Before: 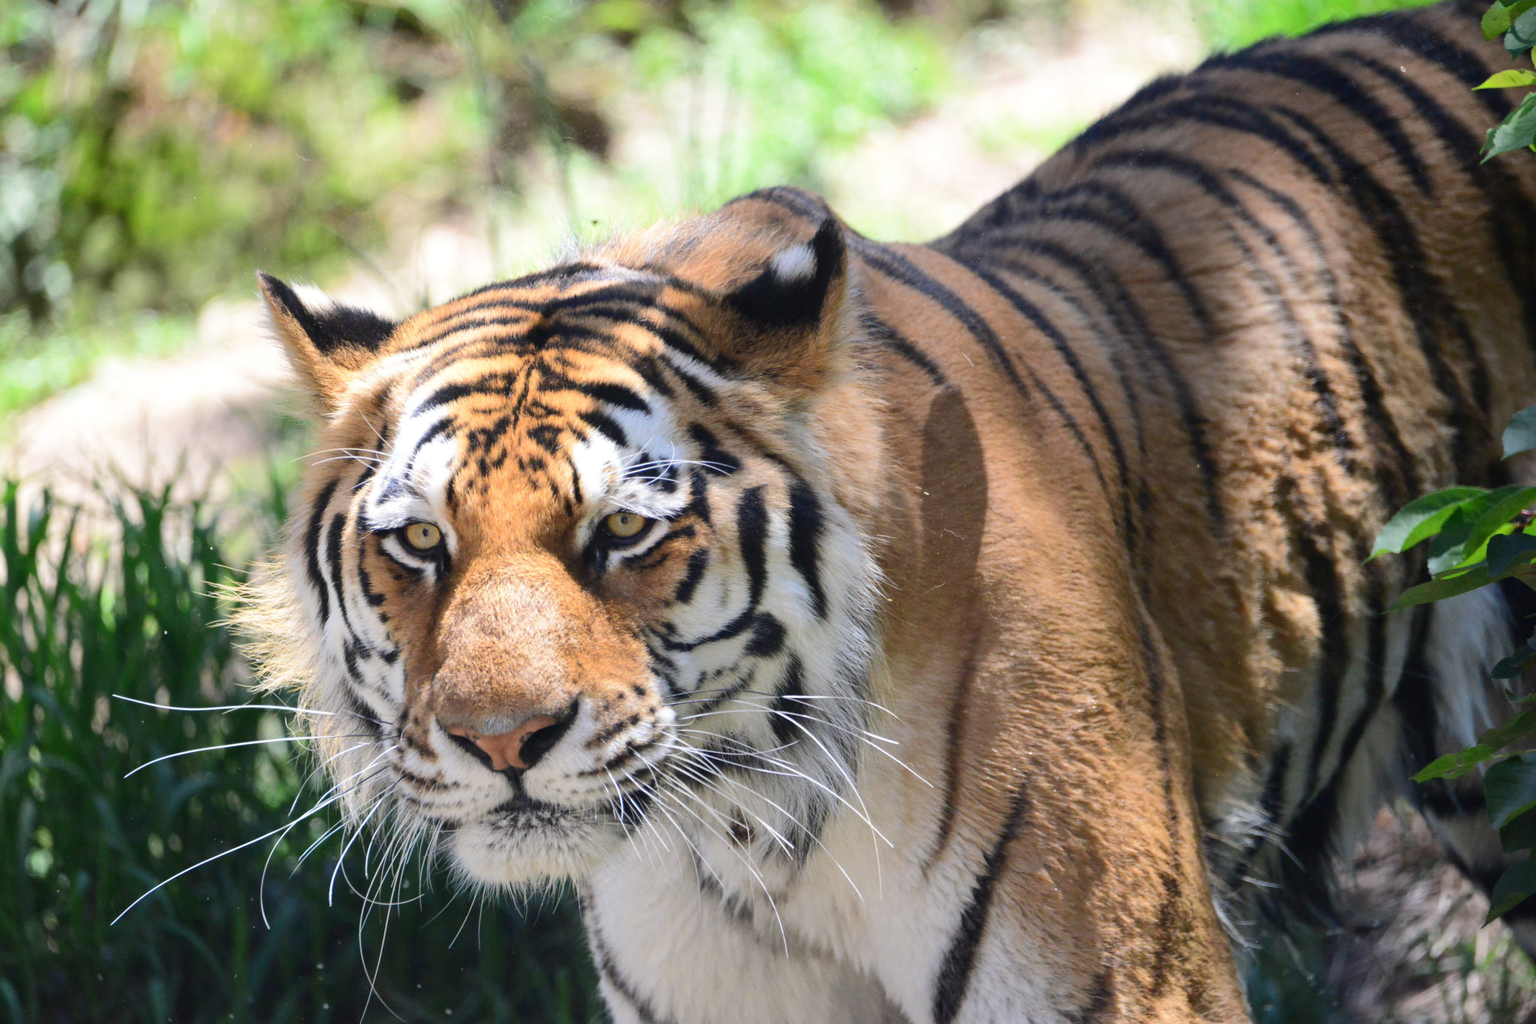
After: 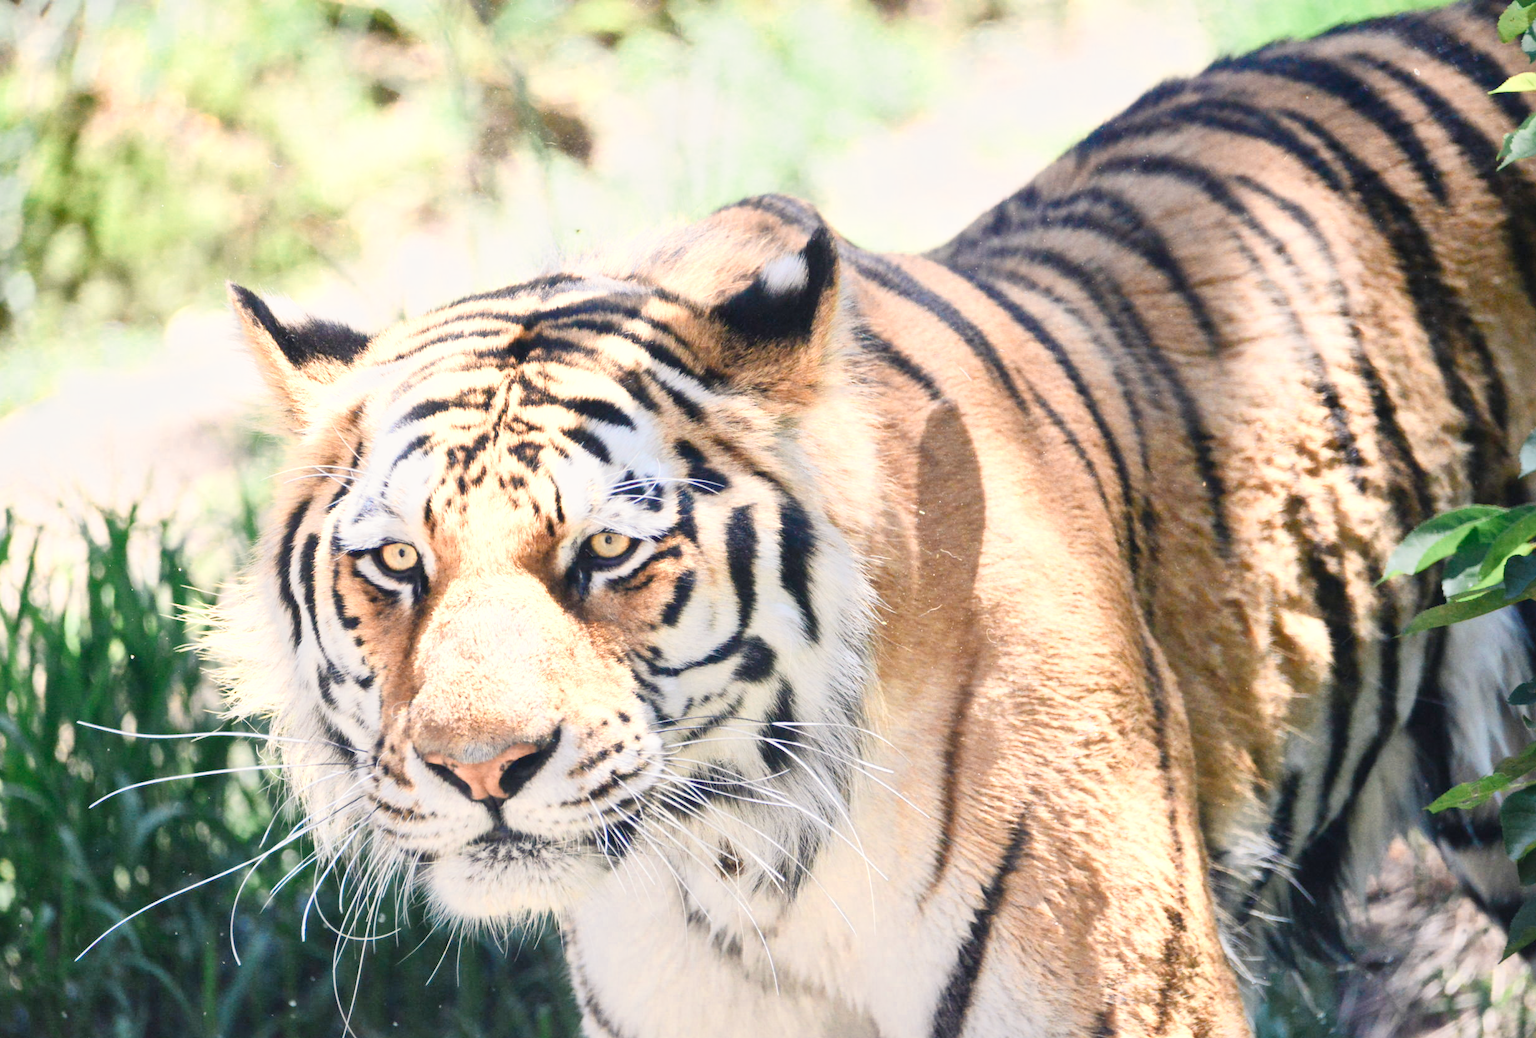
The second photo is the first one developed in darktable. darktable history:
color zones: curves: ch0 [(0.018, 0.548) (0.197, 0.654) (0.425, 0.447) (0.605, 0.658) (0.732, 0.579)]; ch1 [(0.105, 0.531) (0.224, 0.531) (0.386, 0.39) (0.618, 0.456) (0.732, 0.456) (0.956, 0.421)]; ch2 [(0.039, 0.583) (0.215, 0.465) (0.399, 0.544) (0.465, 0.548) (0.614, 0.447) (0.724, 0.43) (0.882, 0.623) (0.956, 0.632)]
color balance: on, module defaults
contrast brightness saturation: contrast 0.14
crop and rotate: left 2.536%, right 1.107%, bottom 2.246%
local contrast: mode bilateral grid, contrast 20, coarseness 50, detail 132%, midtone range 0.2
color balance rgb: shadows lift › chroma 2%, shadows lift › hue 250°, power › hue 326.4°, highlights gain › chroma 2%, highlights gain › hue 64.8°, global offset › luminance 0.5%, global offset › hue 58.8°, perceptual saturation grading › highlights -25%, perceptual saturation grading › shadows 30%, global vibrance 15%
exposure: black level correction 0, exposure 1.45 EV, compensate exposure bias true, compensate highlight preservation false
filmic rgb: black relative exposure -8.79 EV, white relative exposure 4.98 EV, threshold 3 EV, target black luminance 0%, hardness 3.77, latitude 66.33%, contrast 0.822, shadows ↔ highlights balance 20%, color science v5 (2021), contrast in shadows safe, contrast in highlights safe, enable highlight reconstruction true
